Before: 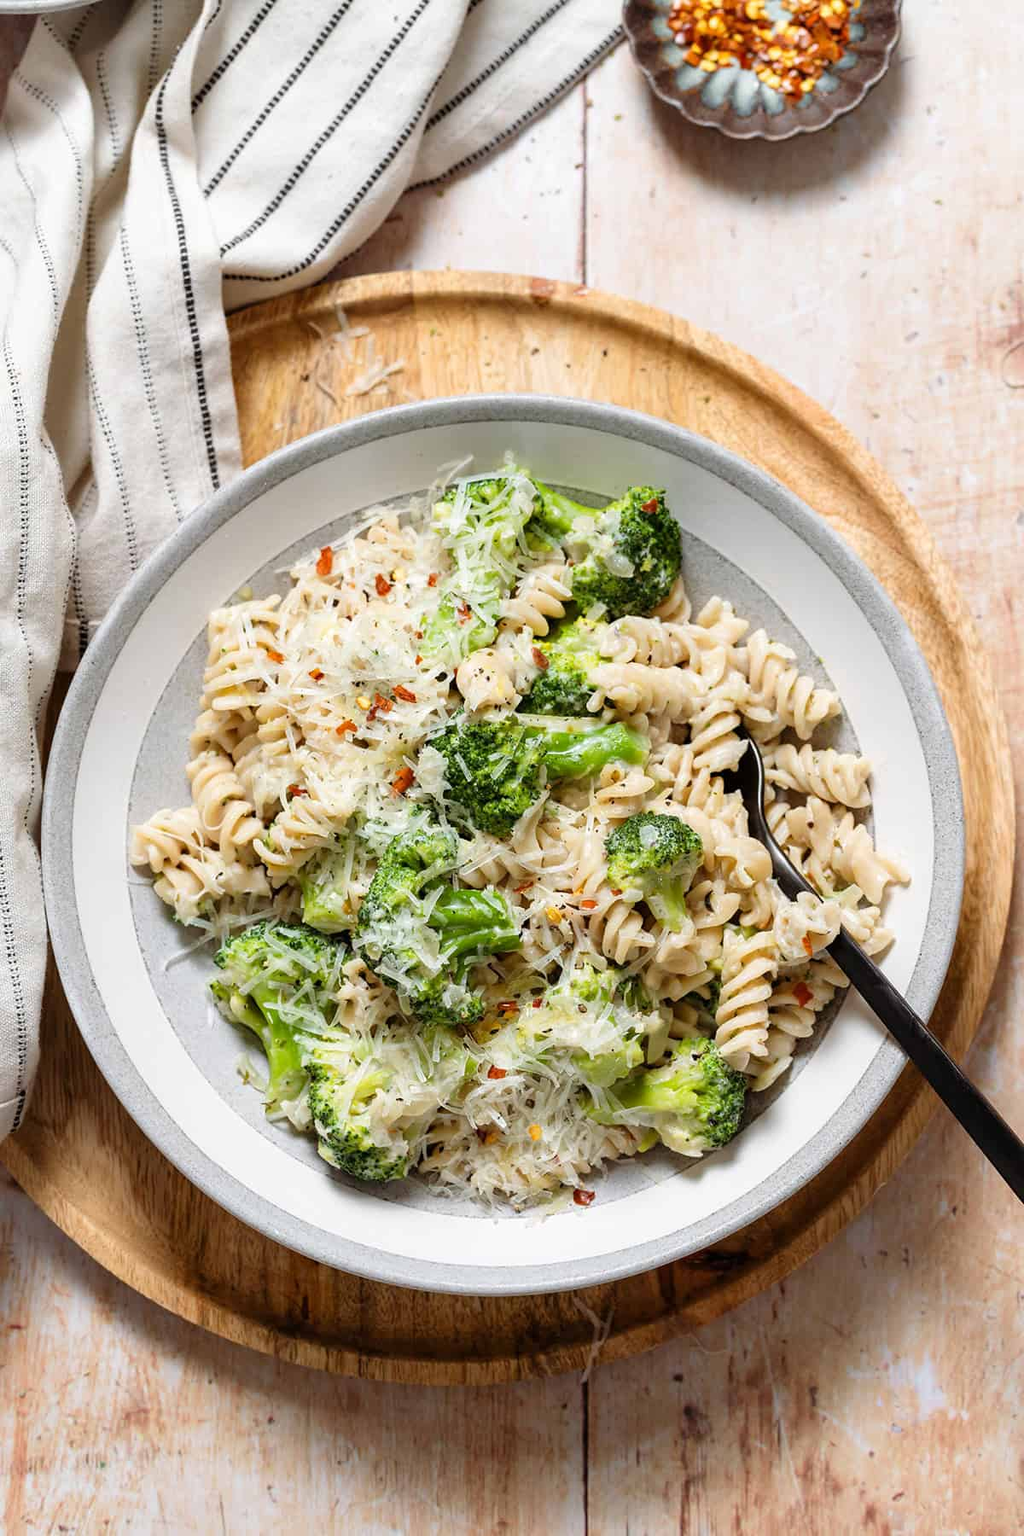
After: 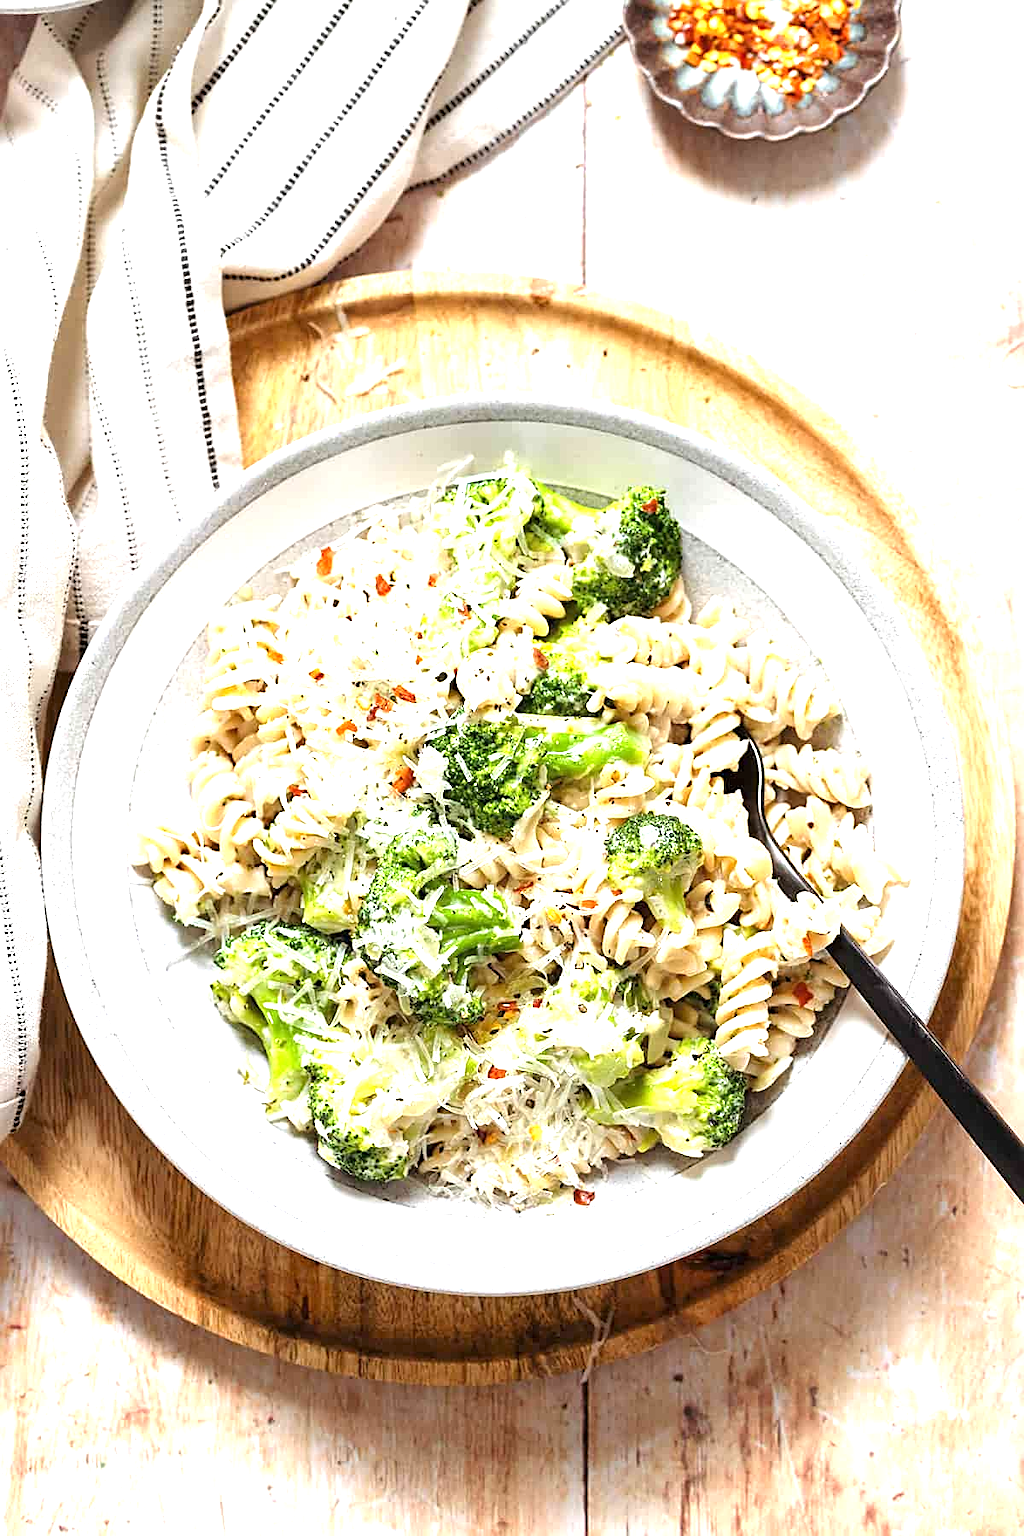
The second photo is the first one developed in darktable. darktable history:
sharpen: on, module defaults
exposure: black level correction 0, exposure 1.2 EV, compensate highlight preservation false
